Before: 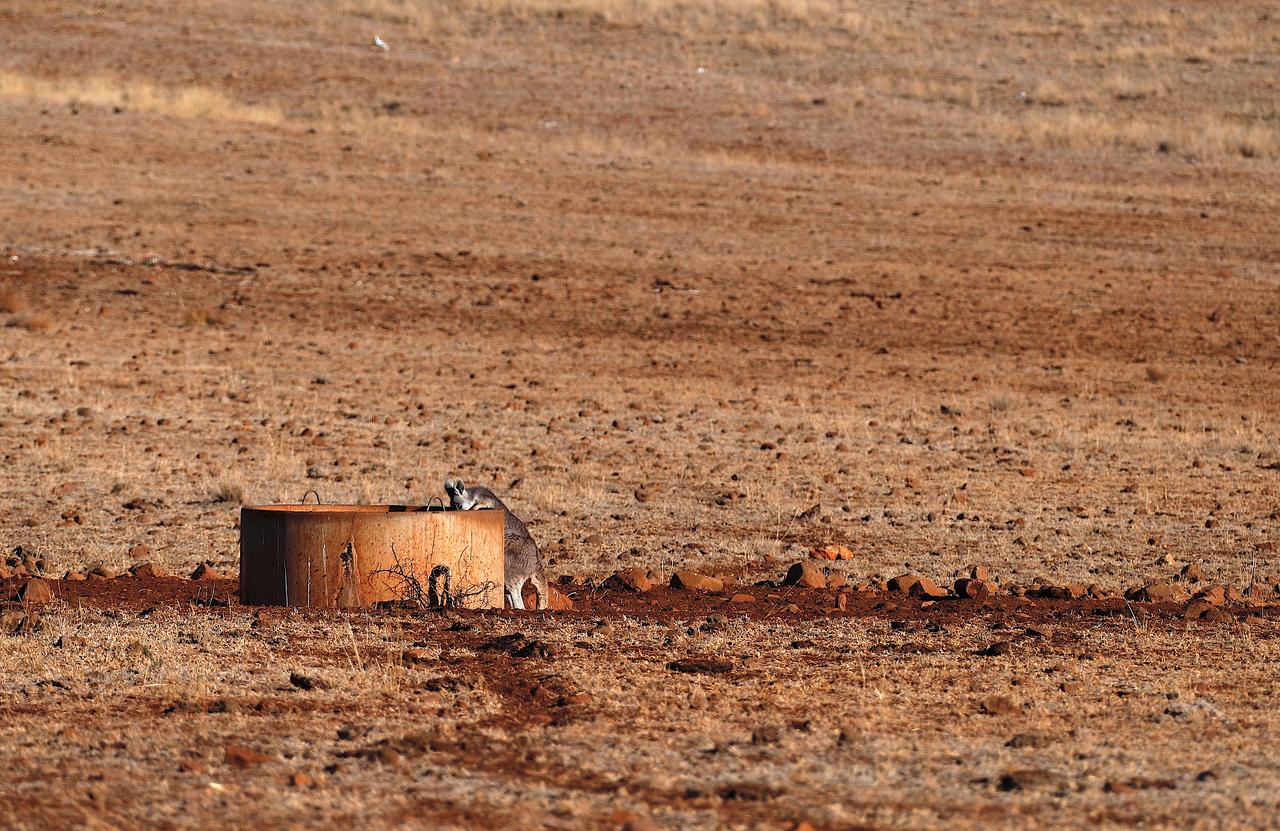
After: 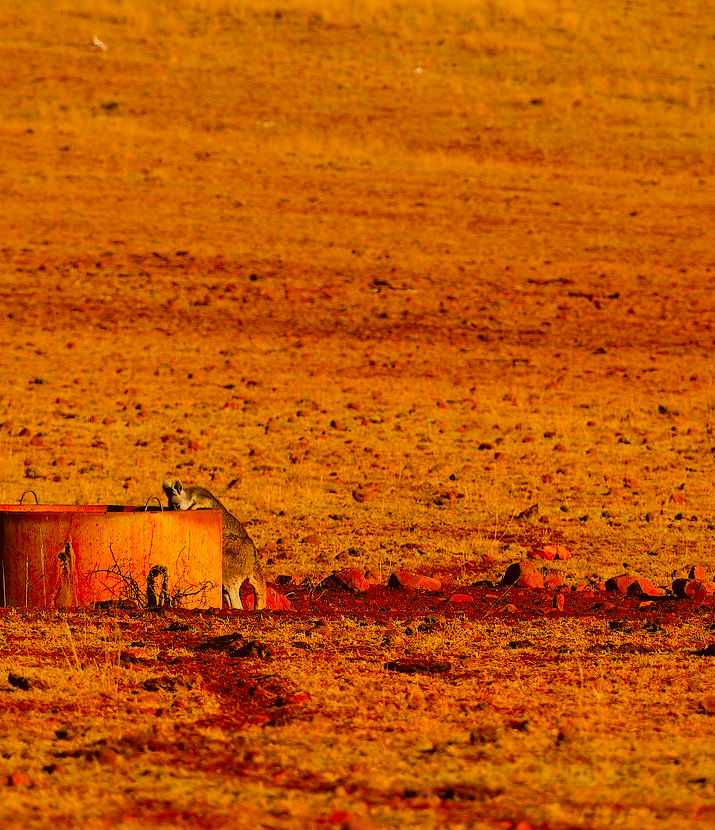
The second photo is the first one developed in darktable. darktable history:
crop: left 22.083%, right 22.006%, bottom 0.002%
filmic rgb: black relative exposure -7.17 EV, white relative exposure 5.37 EV, hardness 3.03, iterations of high-quality reconstruction 0
color correction: highlights a* 10.53, highlights b* 30.63, shadows a* 2.58, shadows b* 17.42, saturation 1.72
shadows and highlights: on, module defaults
